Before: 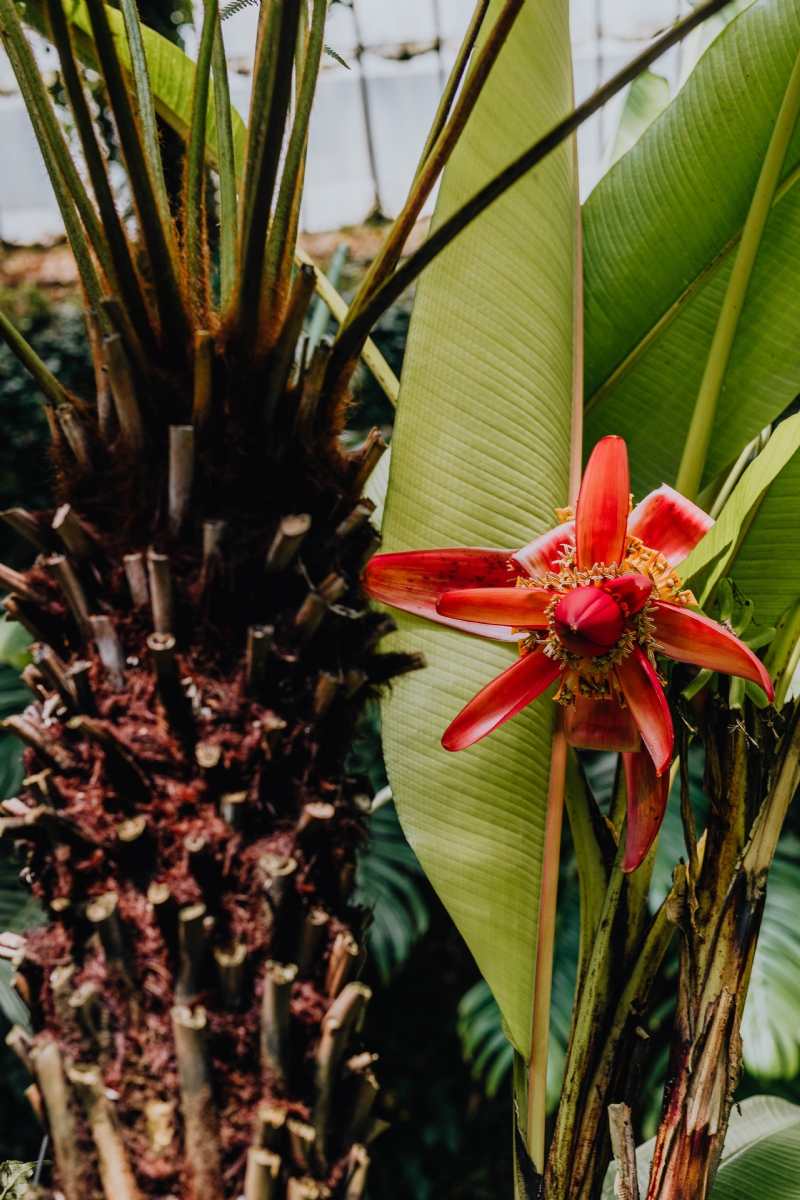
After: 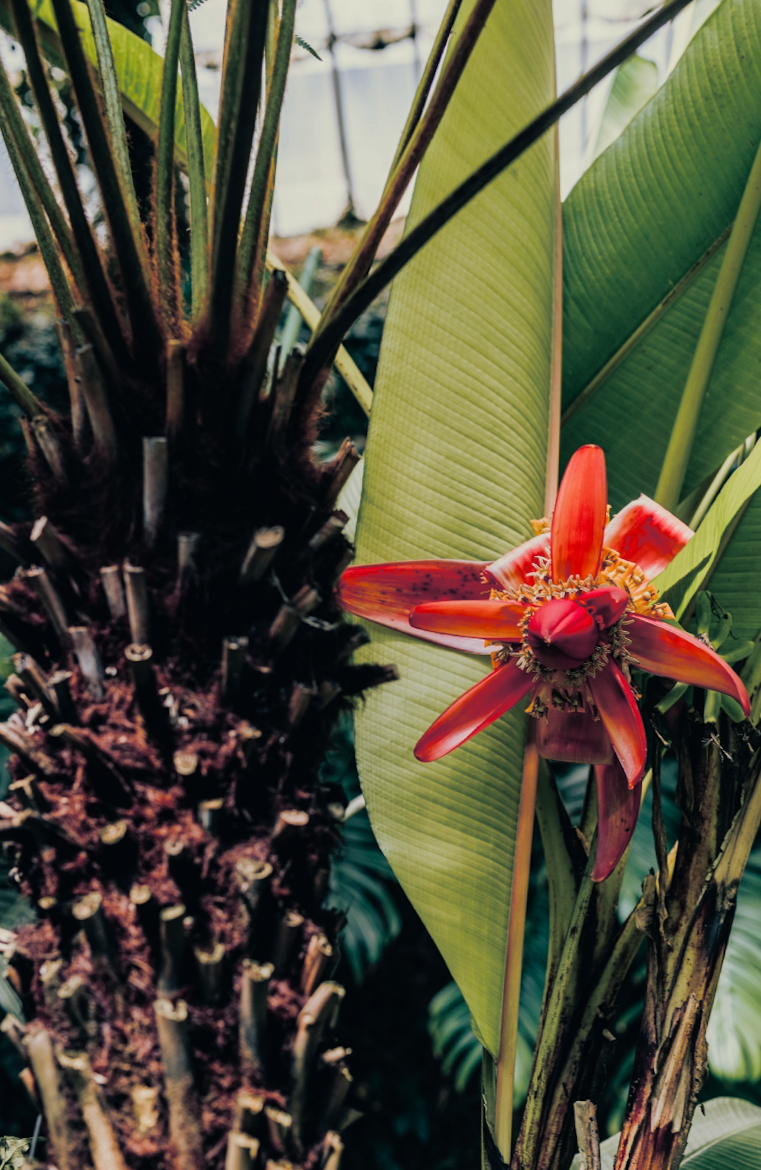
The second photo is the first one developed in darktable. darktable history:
split-toning: shadows › hue 216°, shadows › saturation 1, highlights › hue 57.6°, balance -33.4
rotate and perspective: rotation 0.074°, lens shift (vertical) 0.096, lens shift (horizontal) -0.041, crop left 0.043, crop right 0.952, crop top 0.024, crop bottom 0.979
